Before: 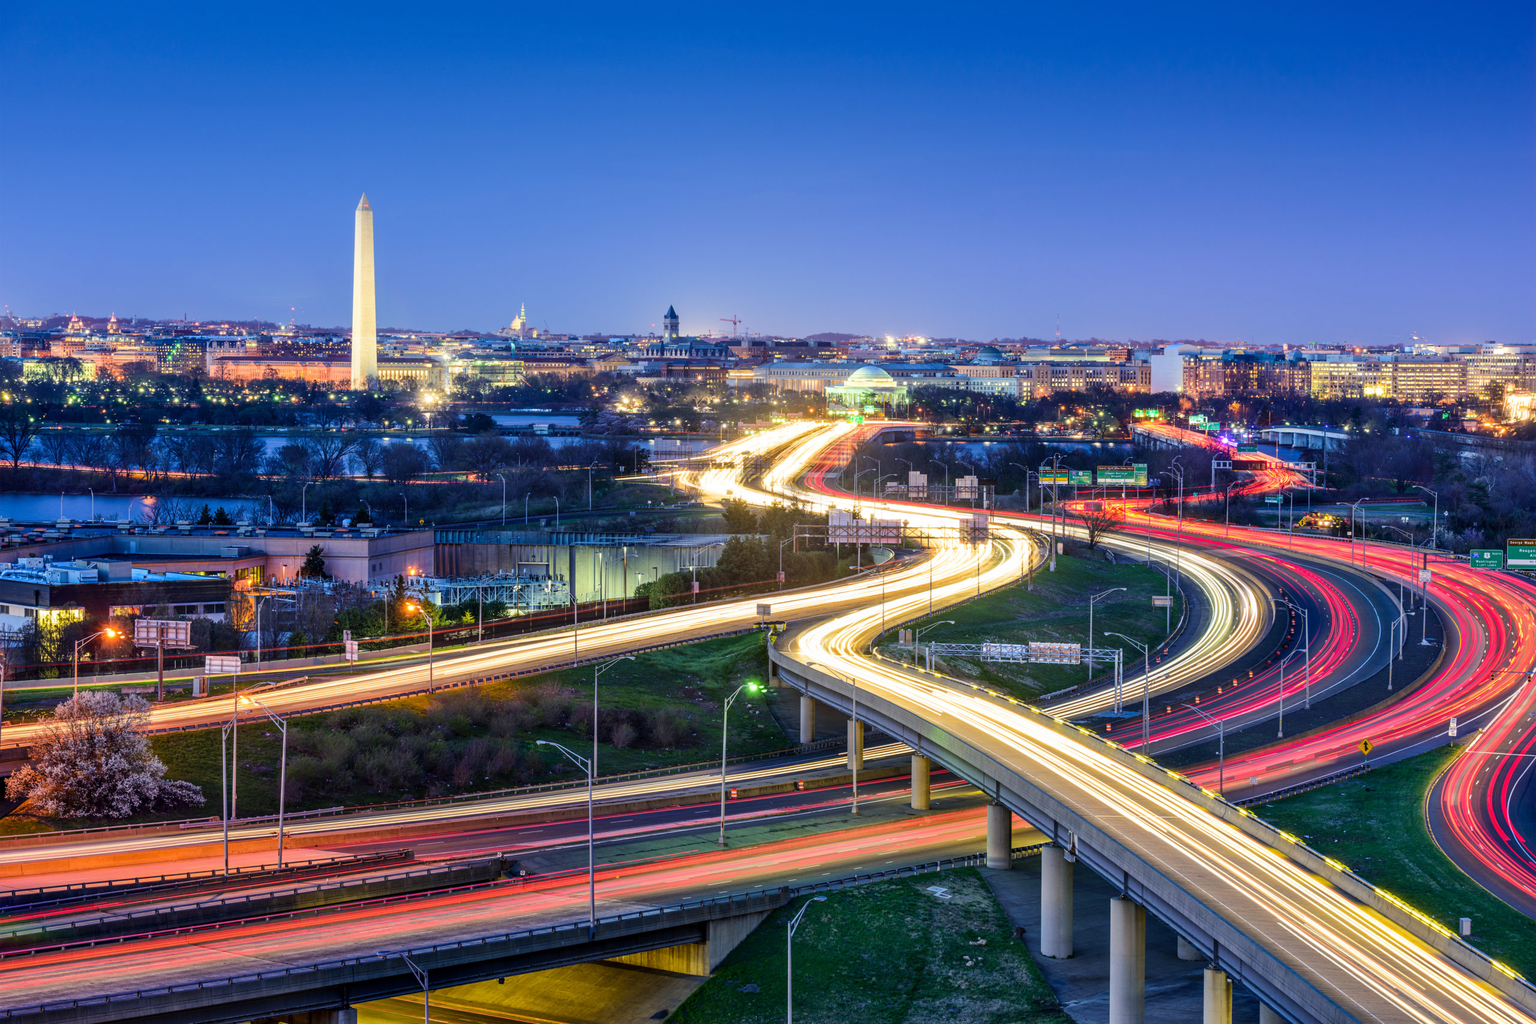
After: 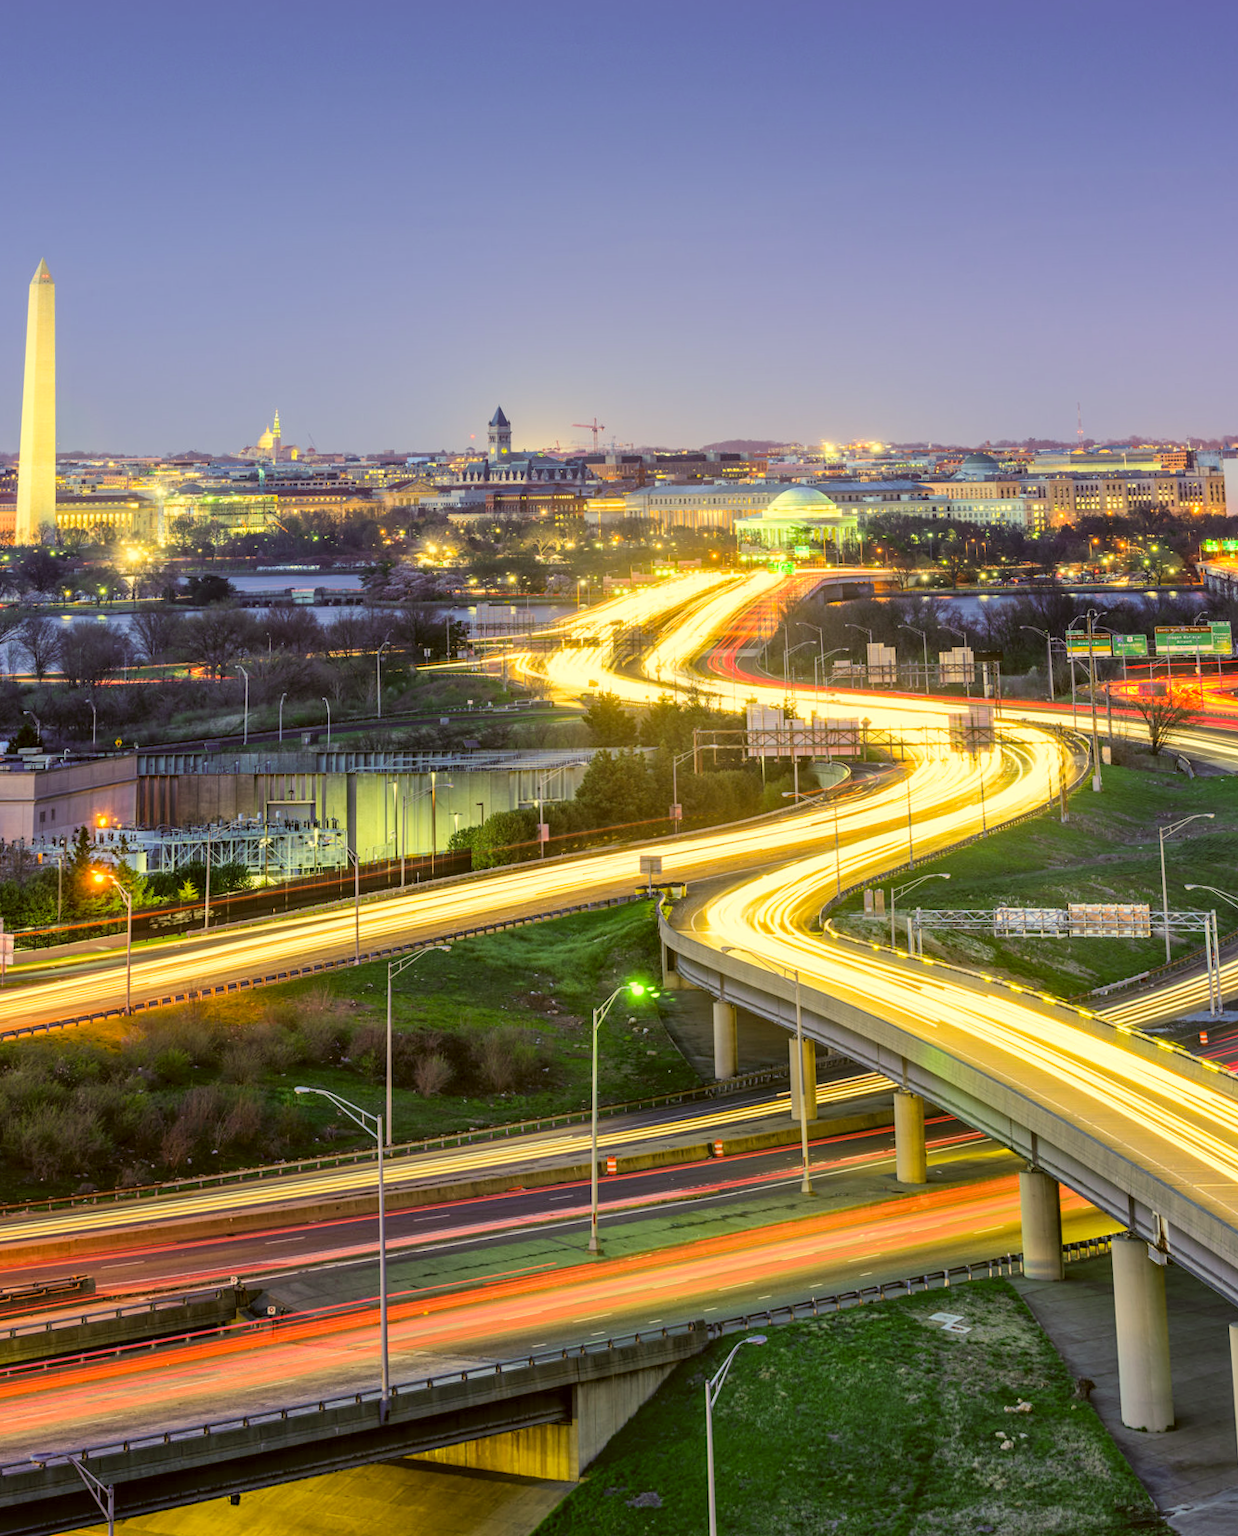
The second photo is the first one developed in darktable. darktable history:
color correction: highlights a* 0.162, highlights b* 29.53, shadows a* -0.162, shadows b* 21.09
rotate and perspective: rotation -1.68°, lens shift (vertical) -0.146, crop left 0.049, crop right 0.912, crop top 0.032, crop bottom 0.96
crop: left 21.674%, right 22.086%
contrast brightness saturation: brightness 0.15
